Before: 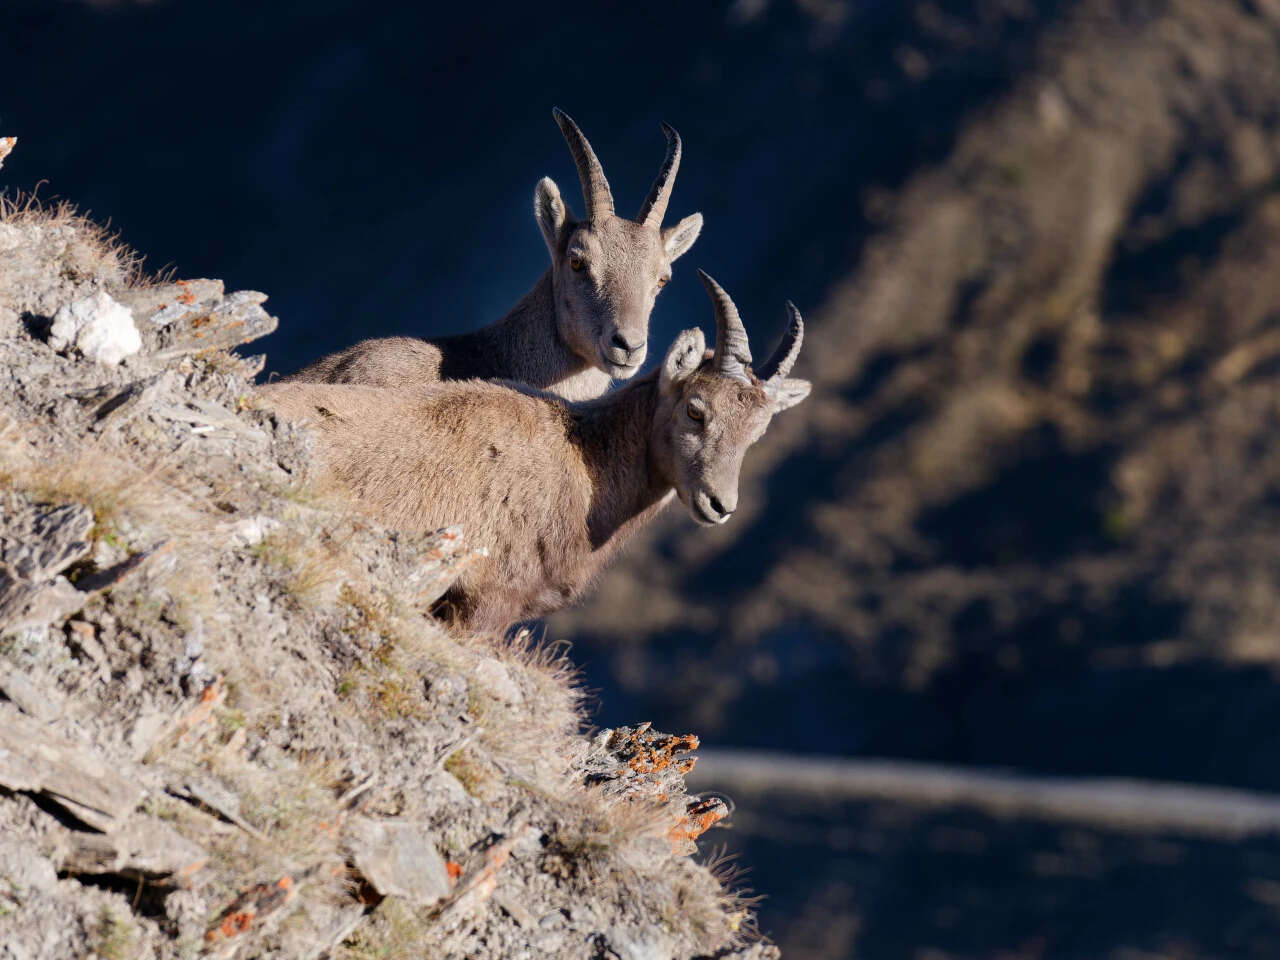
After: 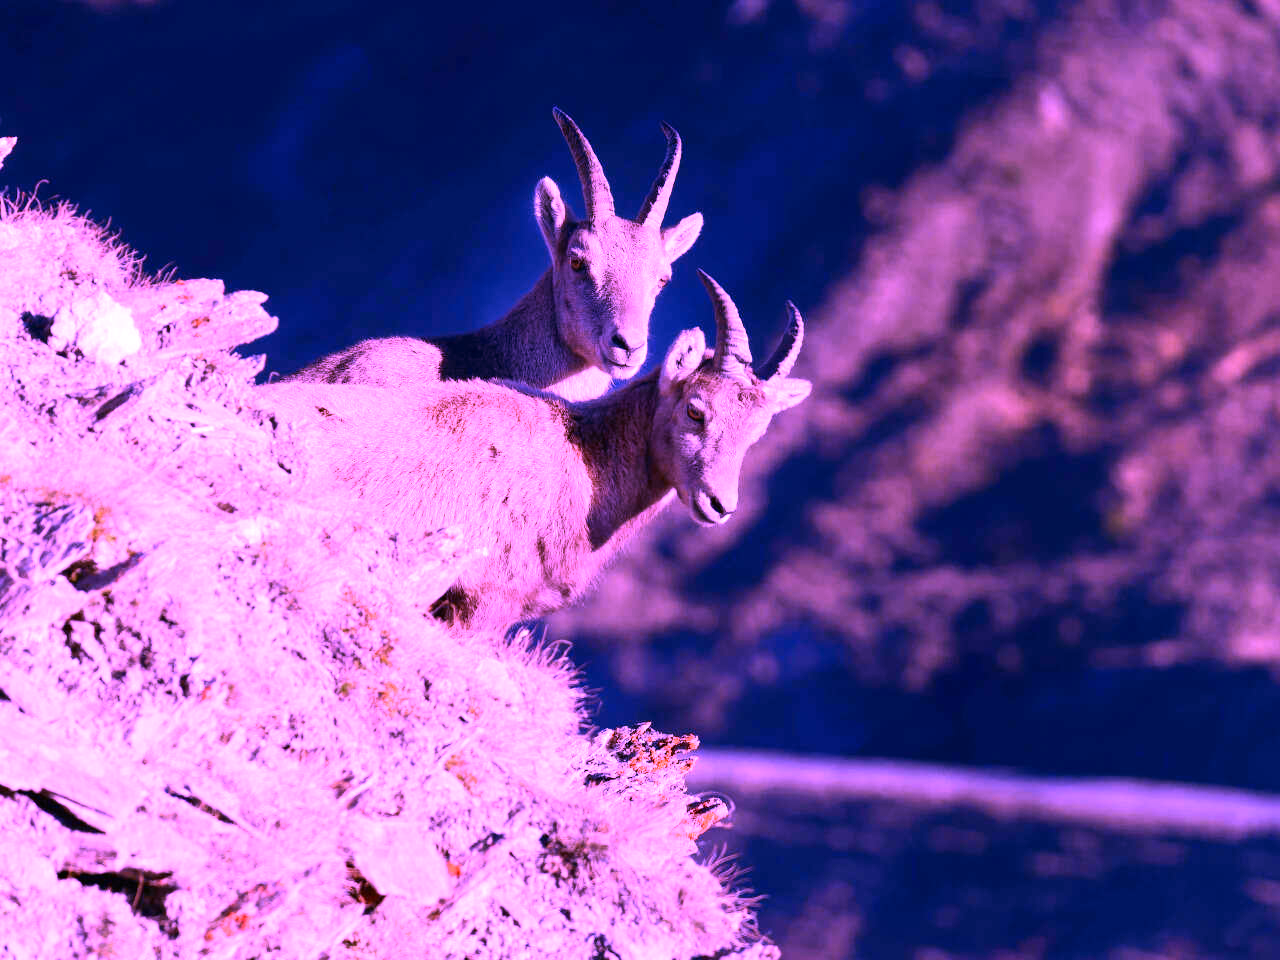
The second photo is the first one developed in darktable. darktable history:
exposure: exposure 0.16 EV, compensate highlight preservation false
tone curve: curves: ch0 [(0, 0.009) (1, 0.985)], color space Lab, linked channels, preserve colors none
white balance: red 1.648, blue 2.275
contrast brightness saturation: contrast 0.08
